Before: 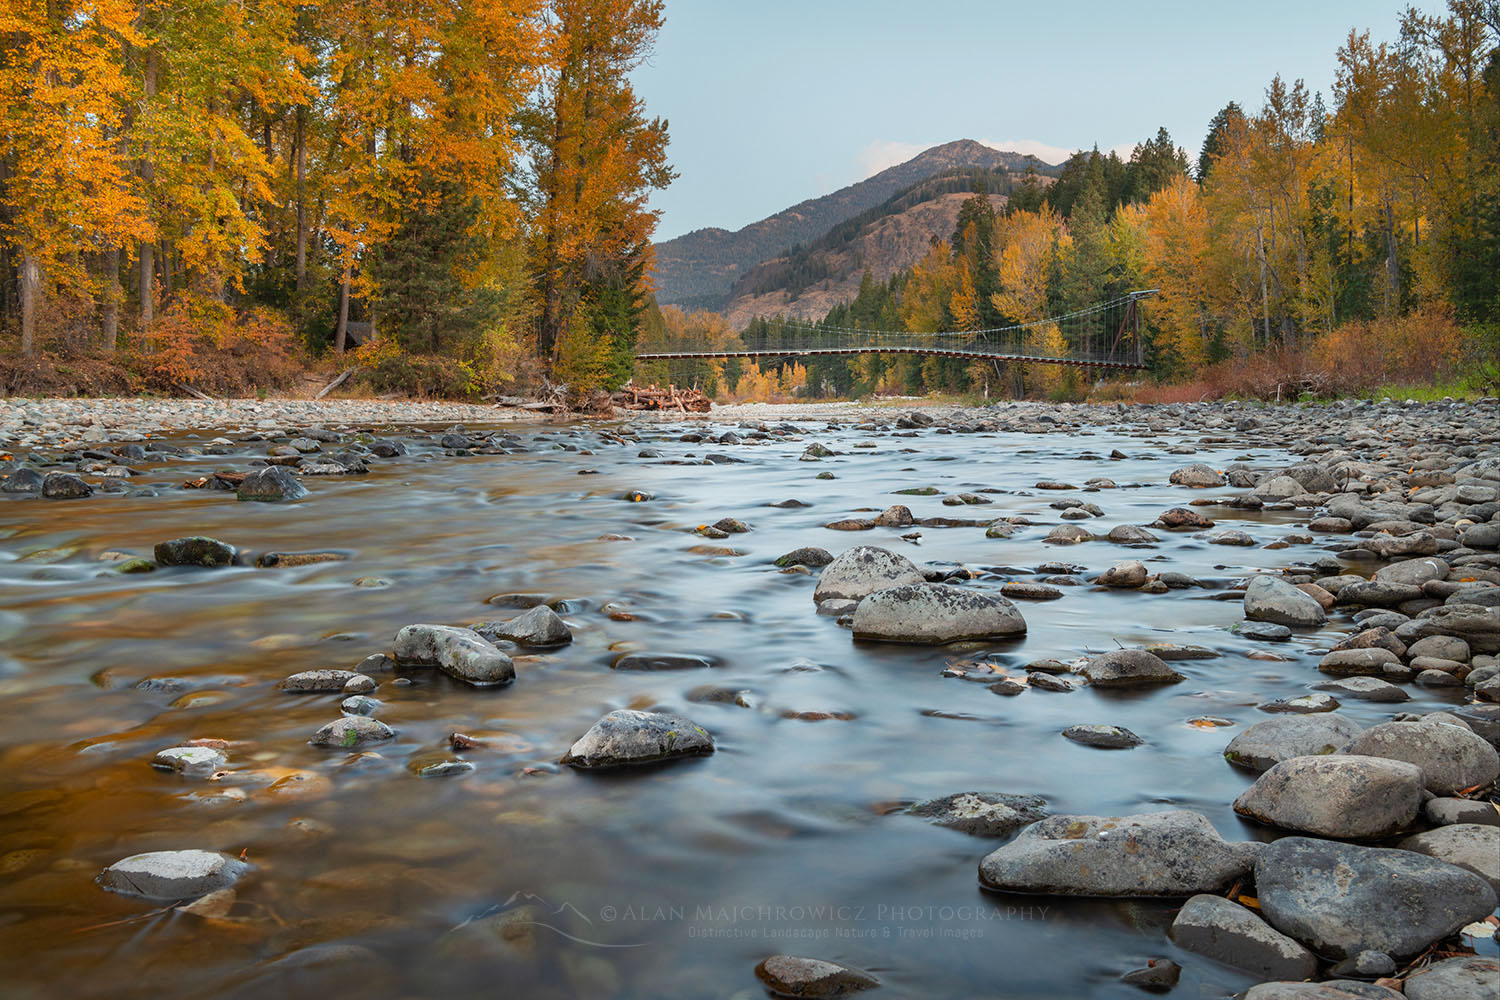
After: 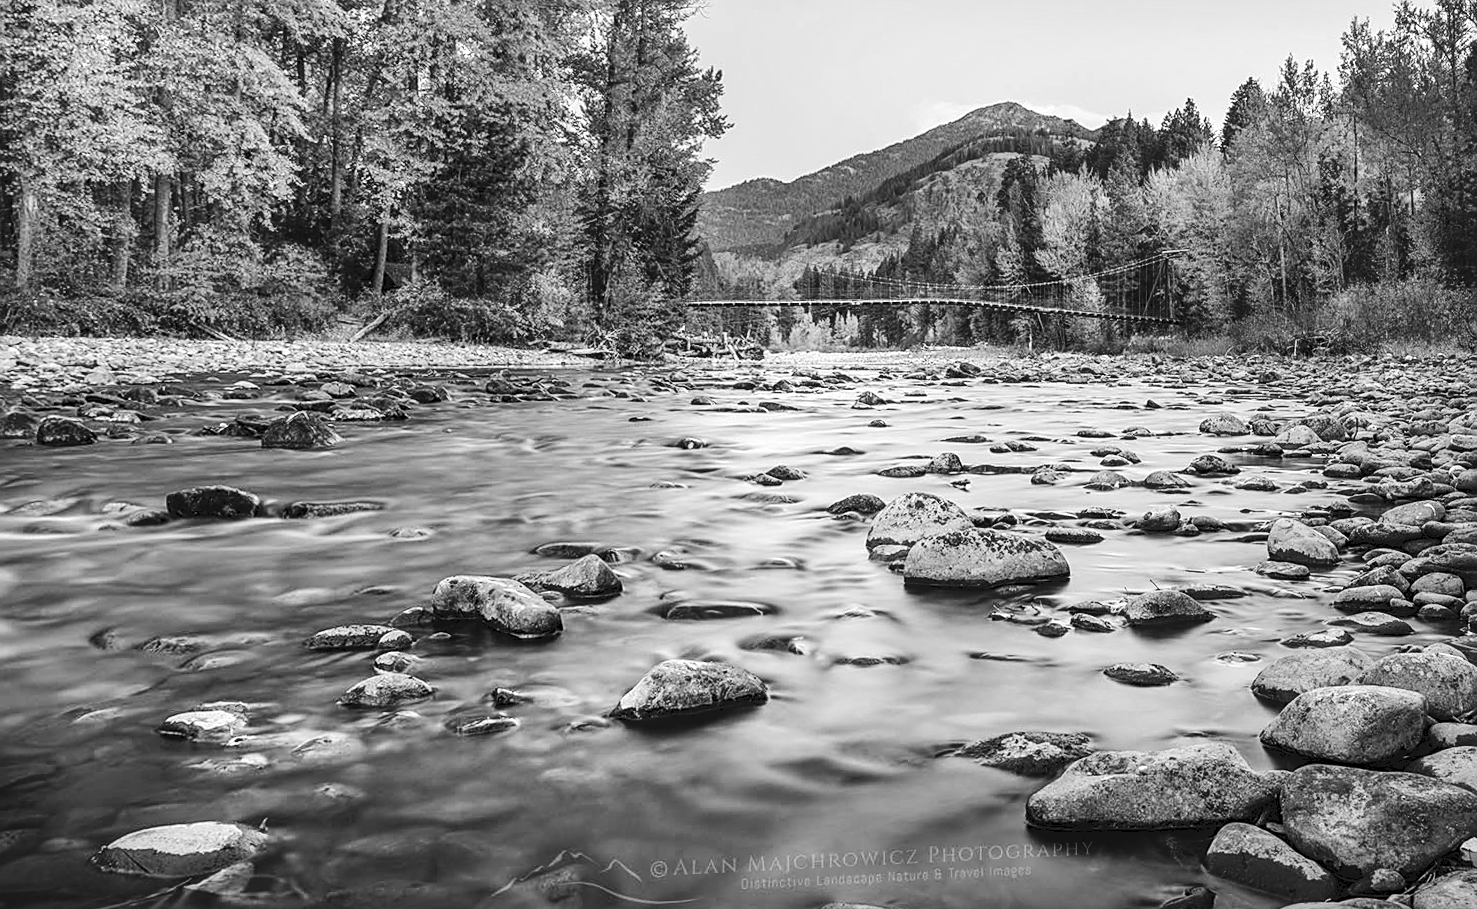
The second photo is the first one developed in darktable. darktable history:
local contrast: on, module defaults
sharpen: on, module defaults
tone curve: curves: ch0 [(0, 0) (0.003, 0.077) (0.011, 0.078) (0.025, 0.078) (0.044, 0.08) (0.069, 0.088) (0.1, 0.102) (0.136, 0.12) (0.177, 0.148) (0.224, 0.191) (0.277, 0.261) (0.335, 0.335) (0.399, 0.419) (0.468, 0.522) (0.543, 0.611) (0.623, 0.702) (0.709, 0.779) (0.801, 0.855) (0.898, 0.918) (1, 1)], preserve colors none
rotate and perspective: rotation -0.013°, lens shift (vertical) -0.027, lens shift (horizontal) 0.178, crop left 0.016, crop right 0.989, crop top 0.082, crop bottom 0.918
monochrome: a 2.21, b -1.33, size 2.2
white balance: red 1.08, blue 0.791
tone equalizer: -8 EV -0.417 EV, -7 EV -0.389 EV, -6 EV -0.333 EV, -5 EV -0.222 EV, -3 EV 0.222 EV, -2 EV 0.333 EV, -1 EV 0.389 EV, +0 EV 0.417 EV, edges refinement/feathering 500, mask exposure compensation -1.57 EV, preserve details no
